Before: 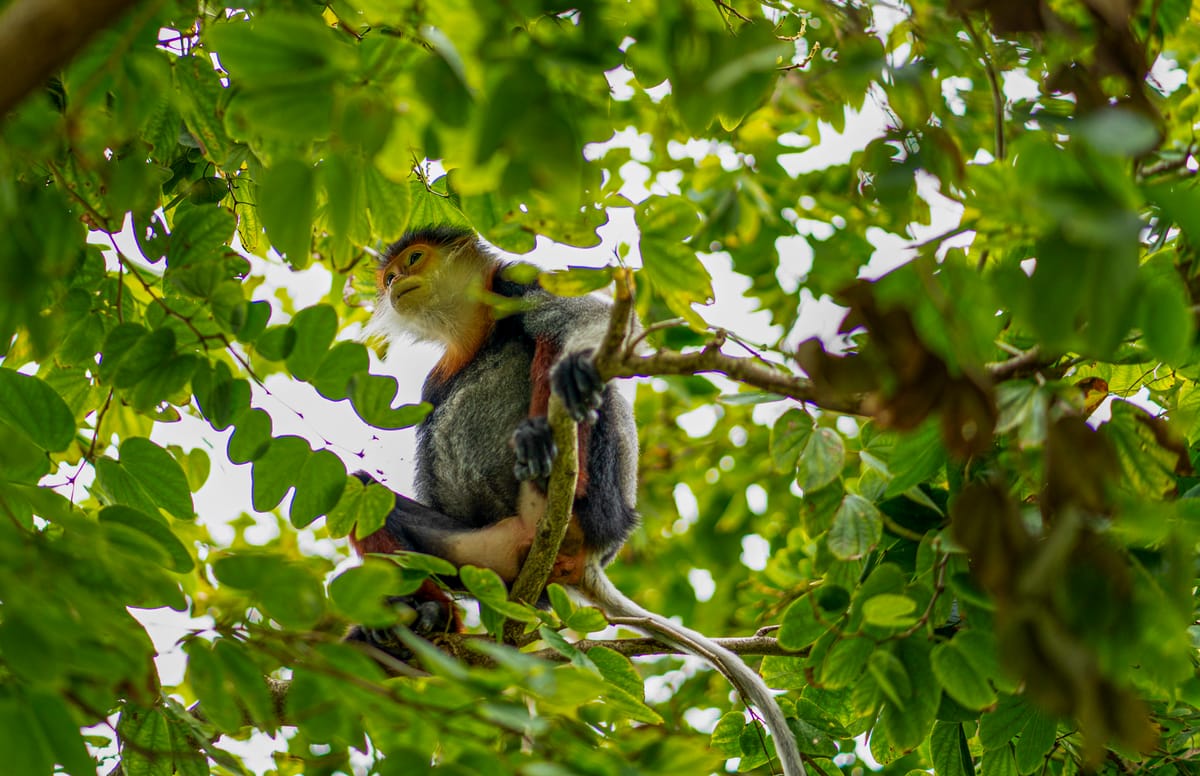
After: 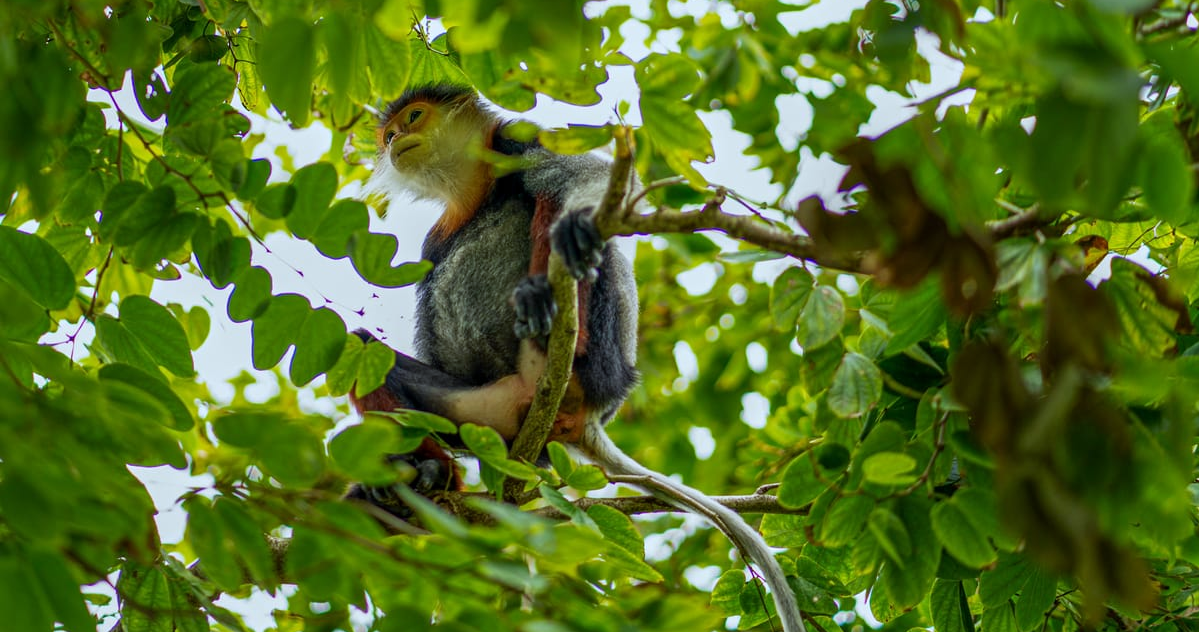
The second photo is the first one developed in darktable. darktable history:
crop and rotate: top 18.507%
white balance: red 0.925, blue 1.046
